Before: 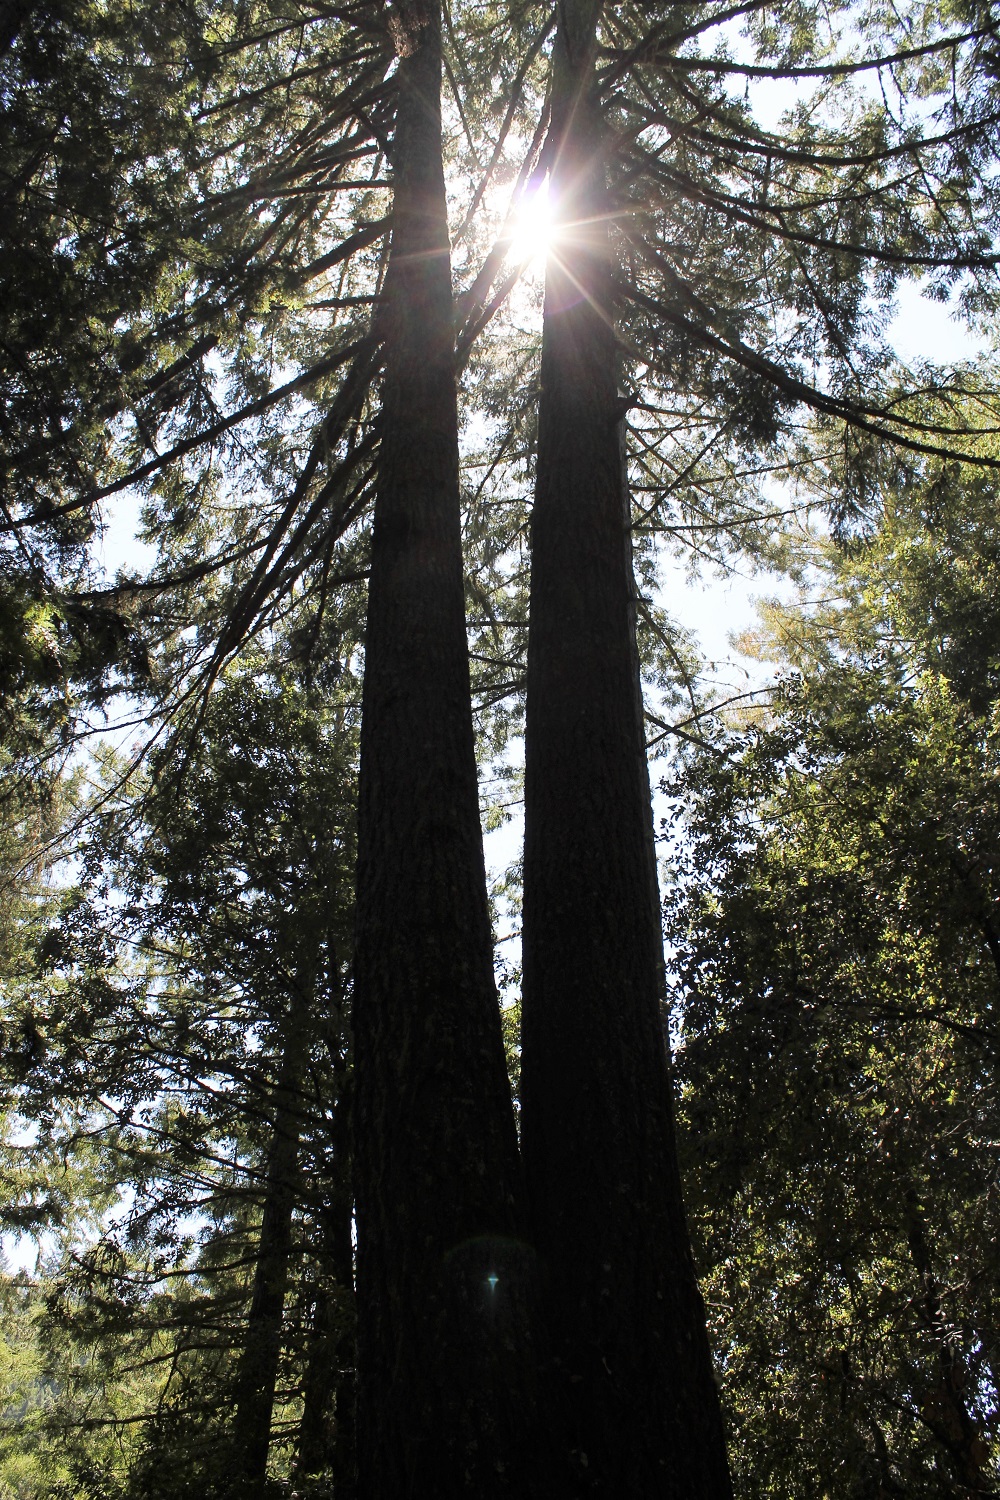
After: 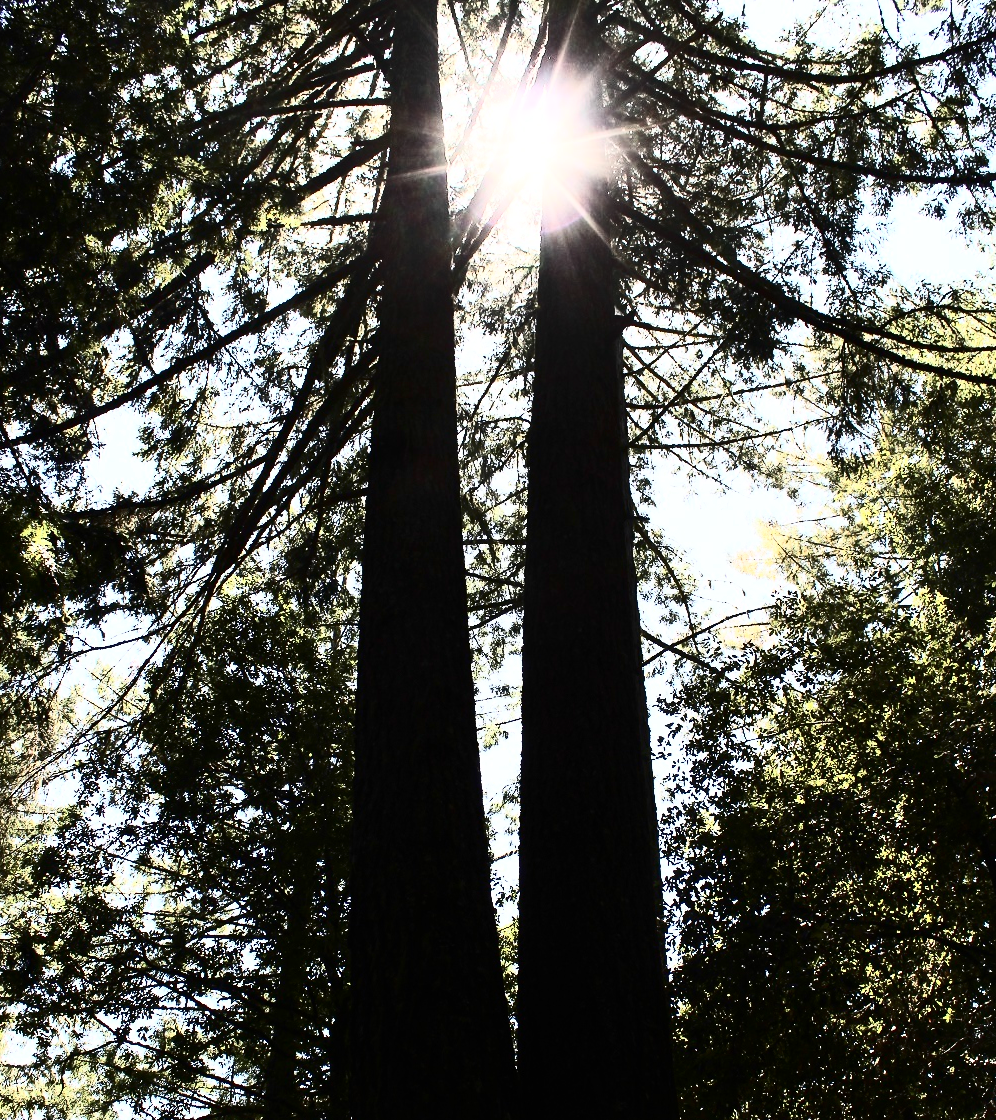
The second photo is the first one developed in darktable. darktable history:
crop: left 0.387%, top 5.469%, bottom 19.809%
contrast brightness saturation: contrast 0.93, brightness 0.2
